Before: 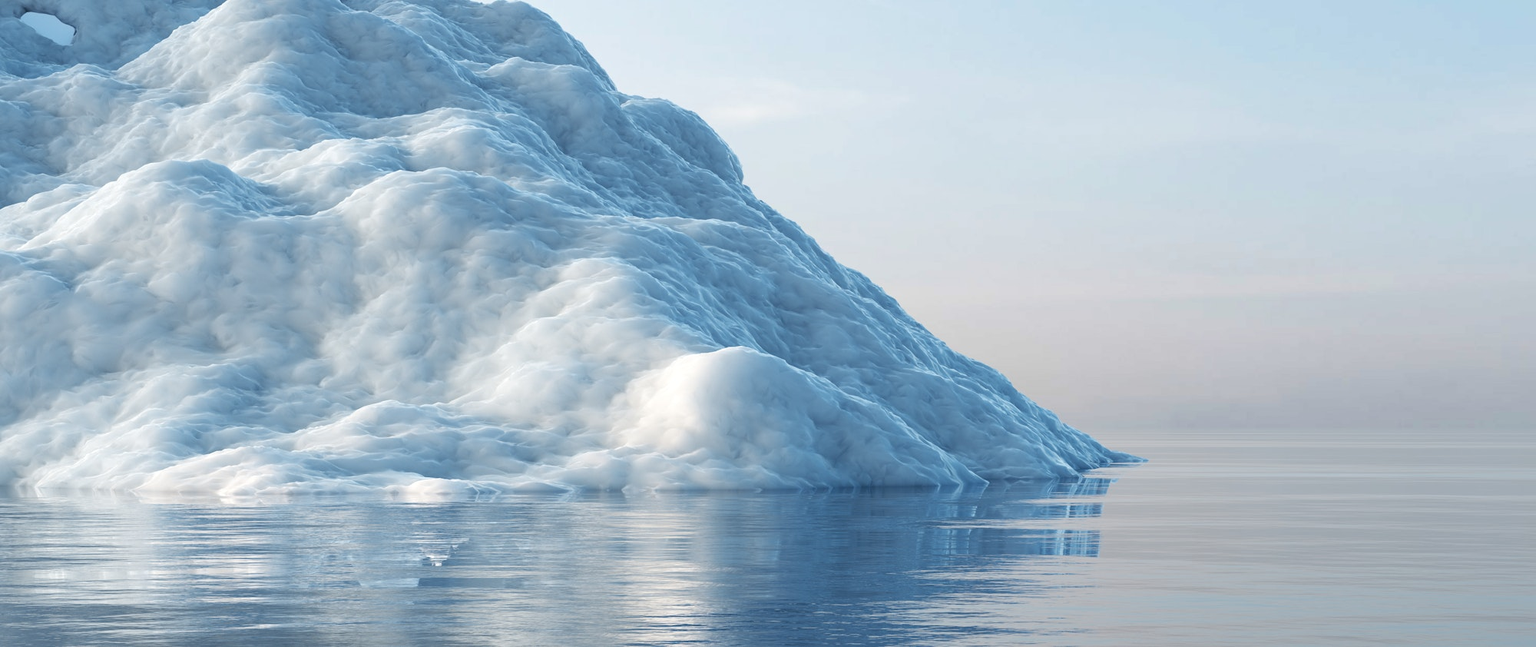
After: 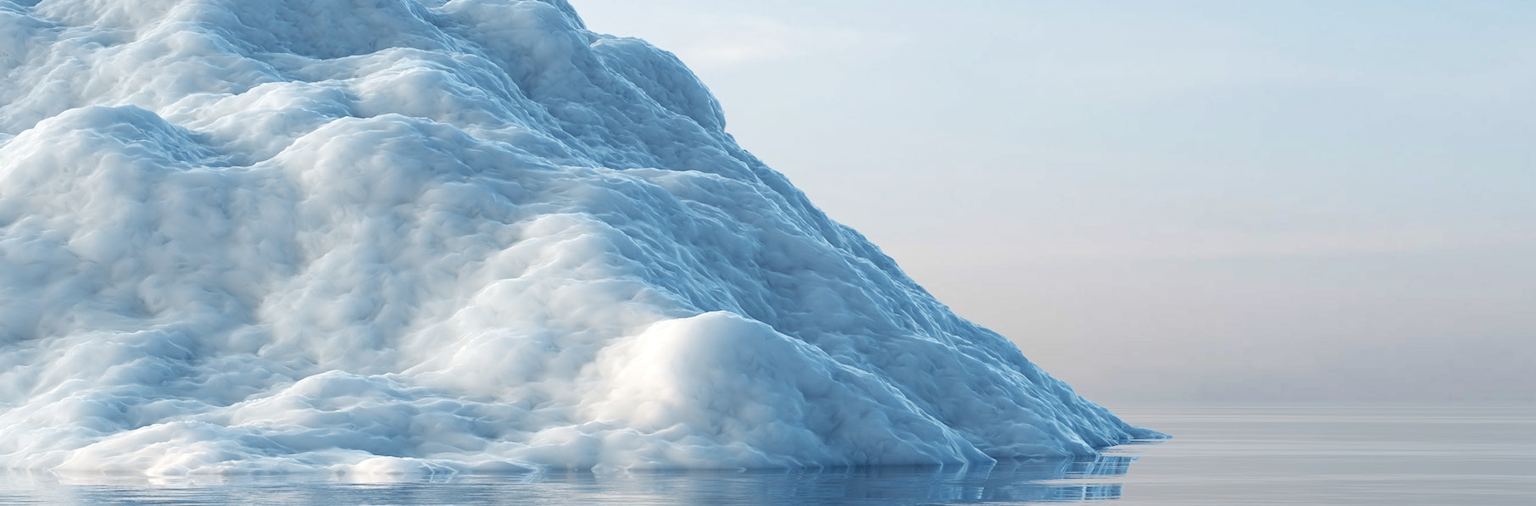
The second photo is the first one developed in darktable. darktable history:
crop: left 5.617%, top 10.012%, right 3.767%, bottom 18.954%
